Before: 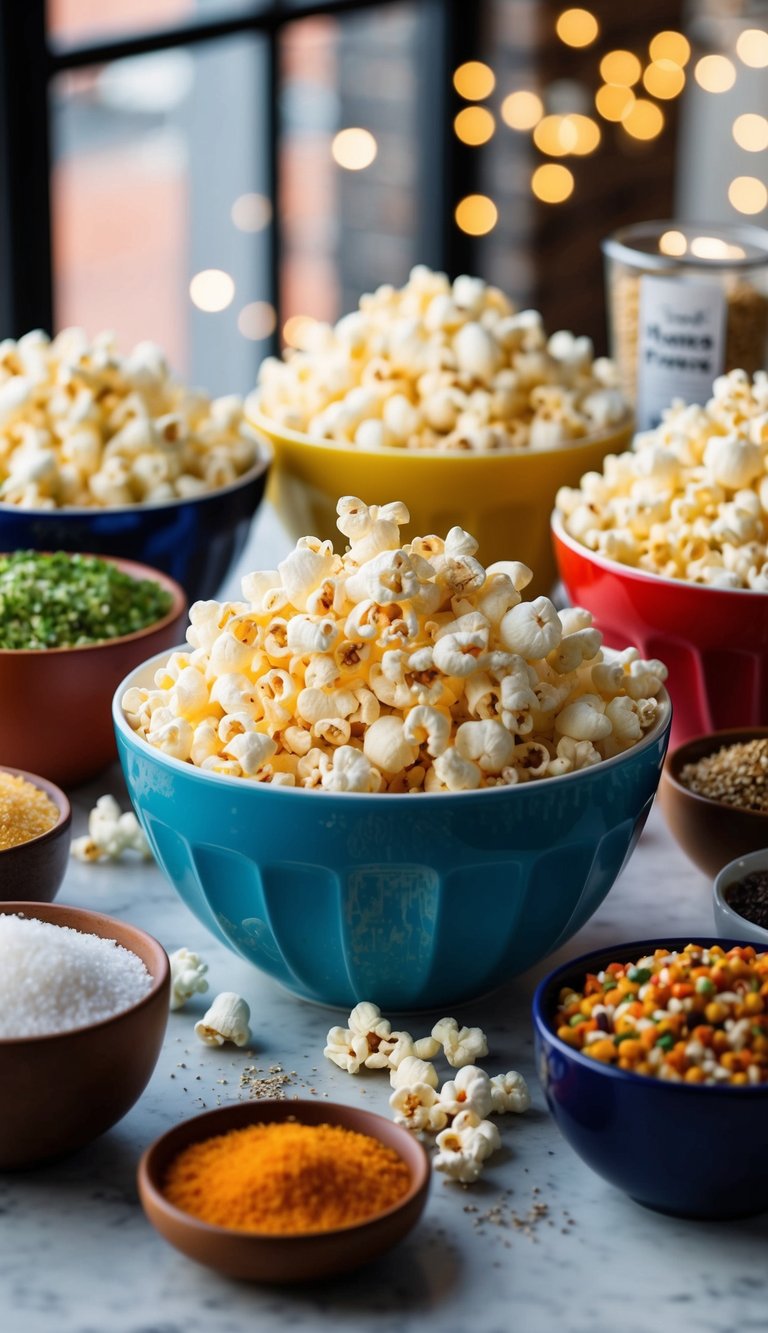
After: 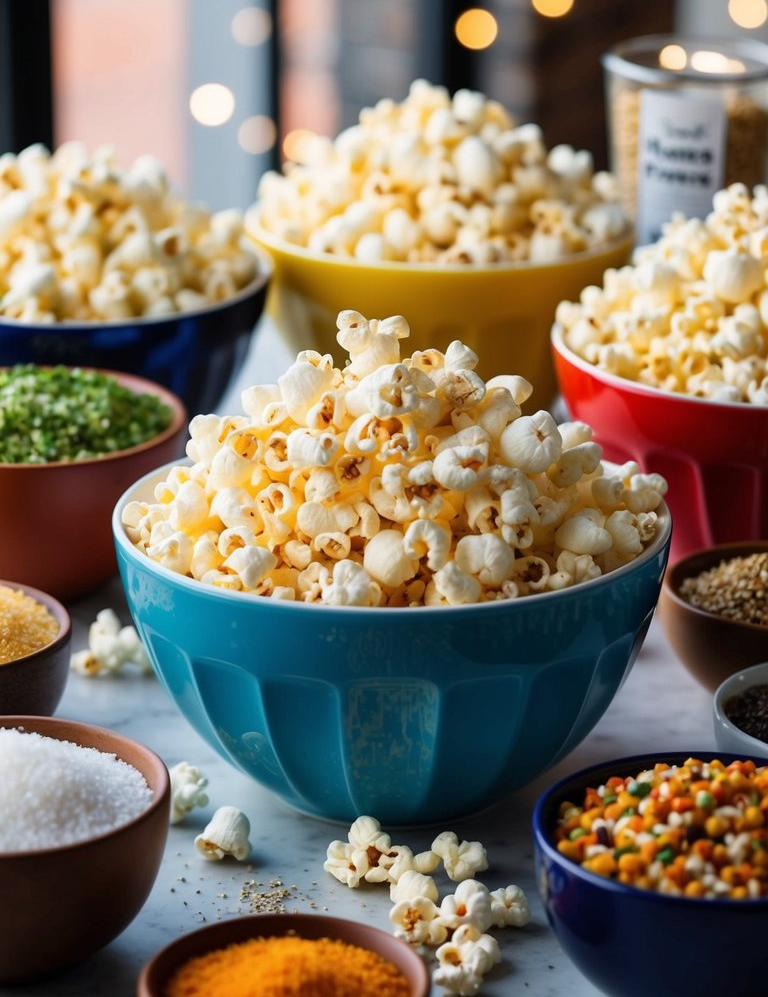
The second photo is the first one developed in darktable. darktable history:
crop: top 14.002%, bottom 11.187%
